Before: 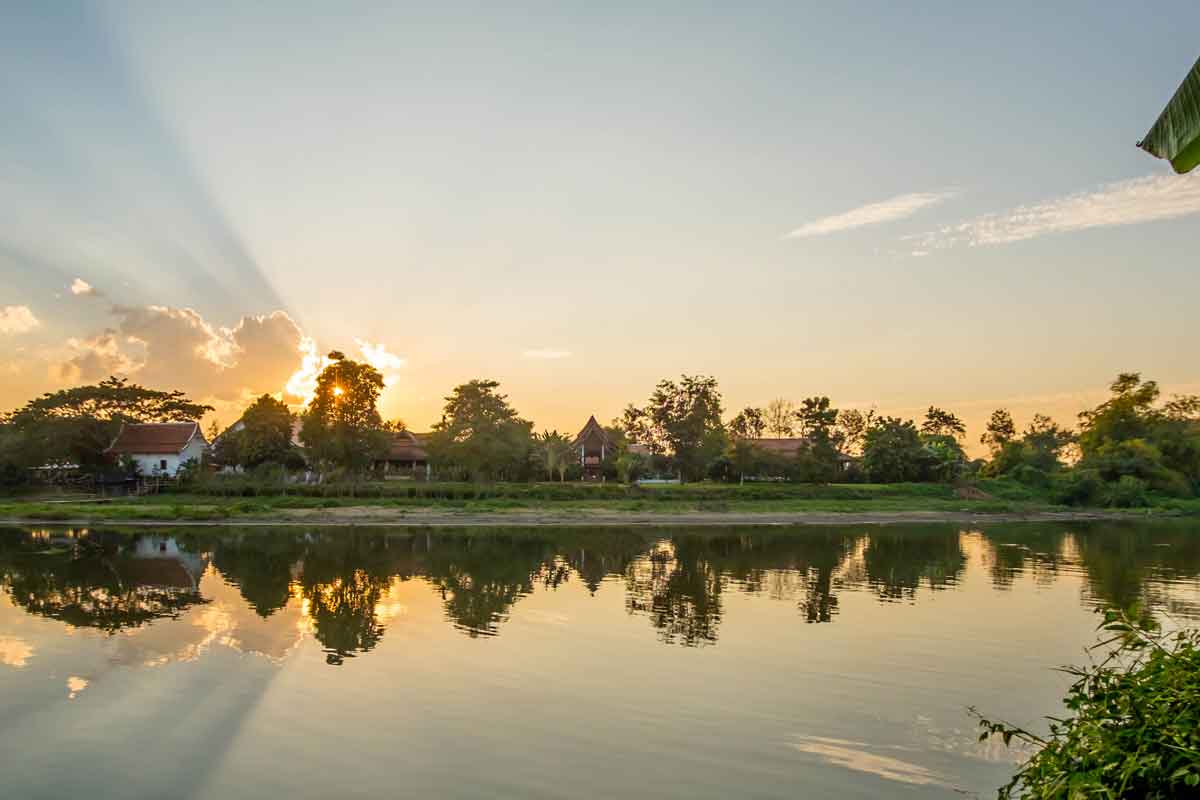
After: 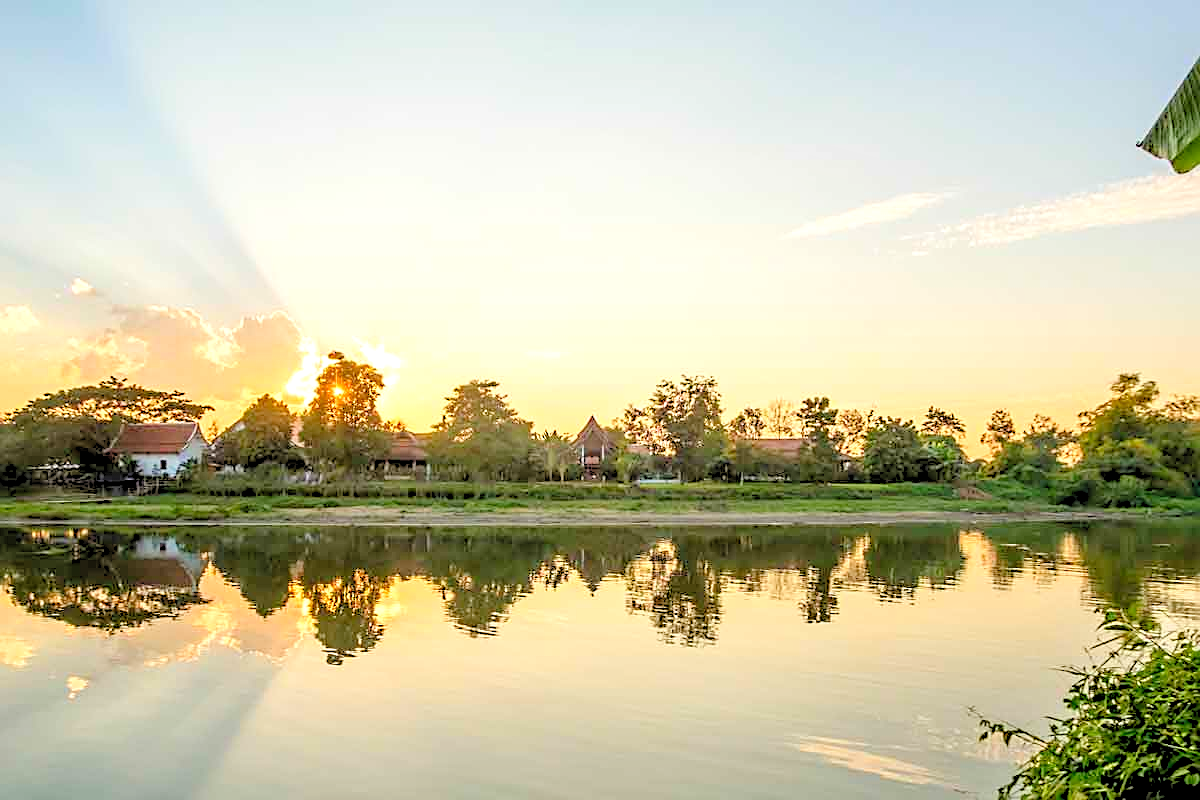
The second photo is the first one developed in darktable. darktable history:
sharpen: on, module defaults
local contrast: mode bilateral grid, contrast 100, coarseness 100, detail 95%, midtone range 0.2
levels: black 8.56%, levels [0.072, 0.414, 0.976]
tone equalizer: -8 EV -0.377 EV, -7 EV -0.401 EV, -6 EV -0.332 EV, -5 EV -0.216 EV, -3 EV 0.198 EV, -2 EV 0.311 EV, -1 EV 0.413 EV, +0 EV 0.426 EV
